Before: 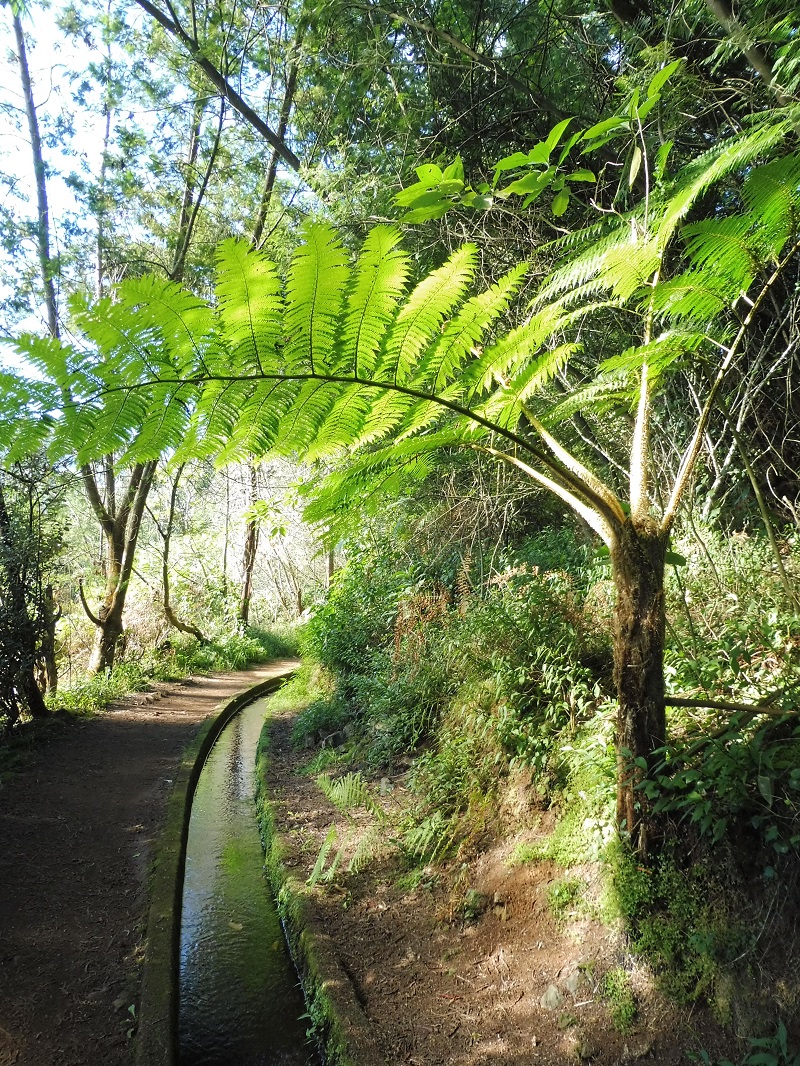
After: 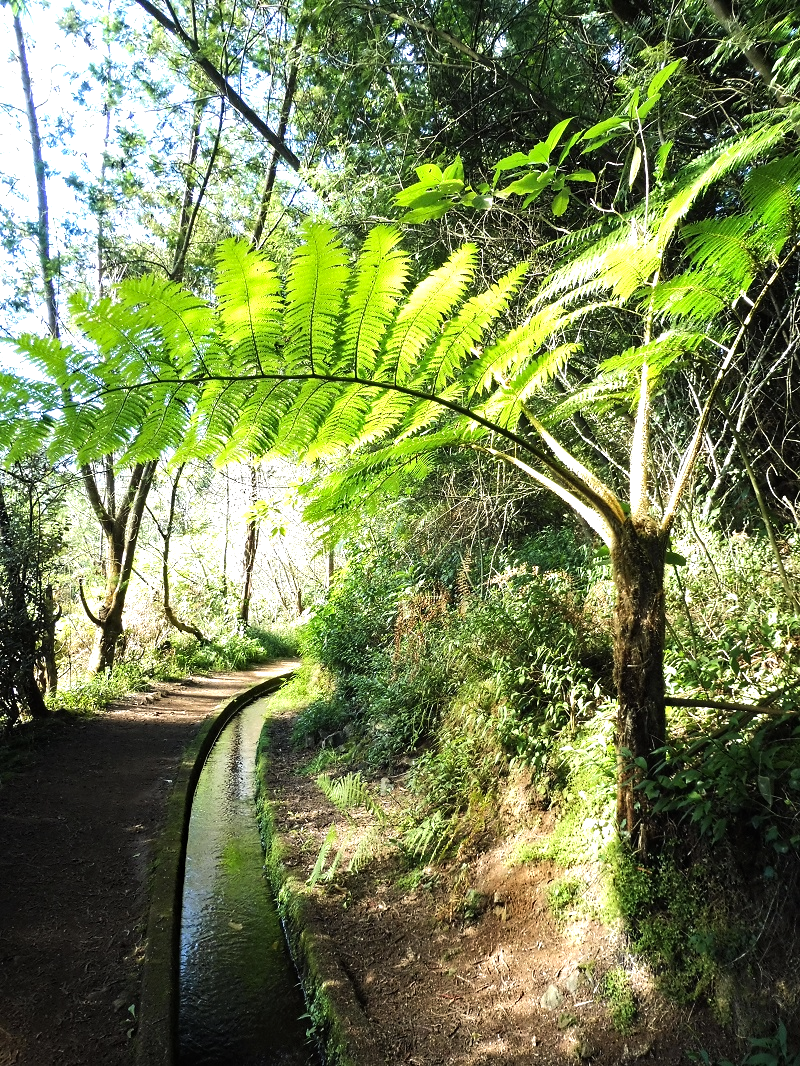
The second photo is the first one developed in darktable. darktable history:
haze removal: compatibility mode true, adaptive false
tone equalizer: -8 EV -0.75 EV, -7 EV -0.7 EV, -6 EV -0.6 EV, -5 EV -0.4 EV, -3 EV 0.4 EV, -2 EV 0.6 EV, -1 EV 0.7 EV, +0 EV 0.75 EV, edges refinement/feathering 500, mask exposure compensation -1.57 EV, preserve details no
